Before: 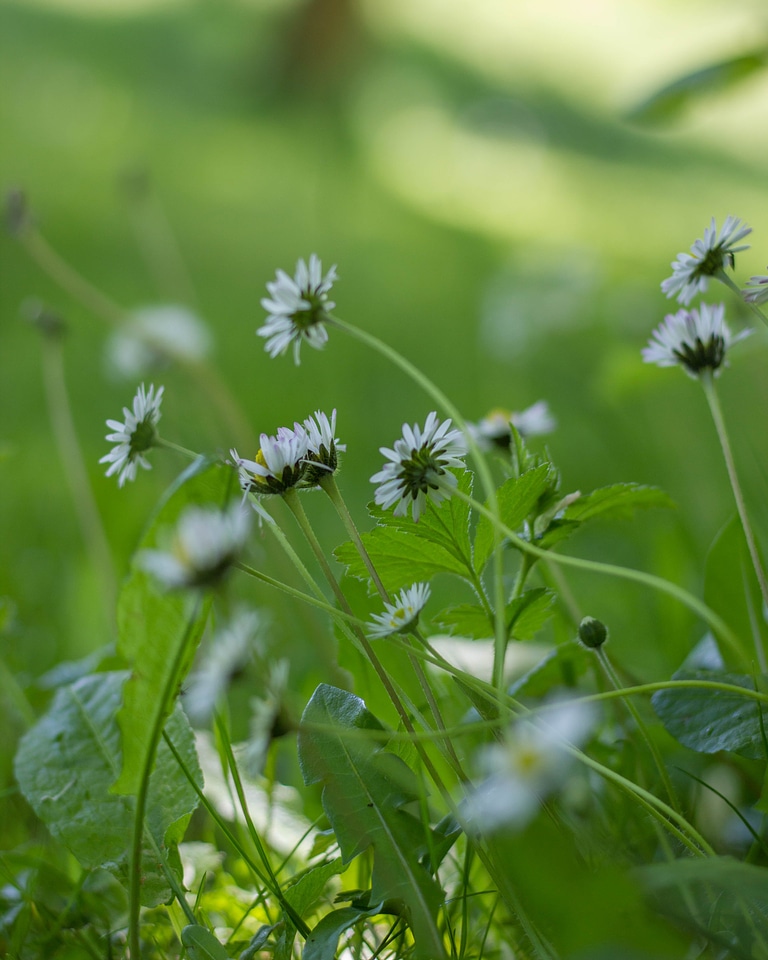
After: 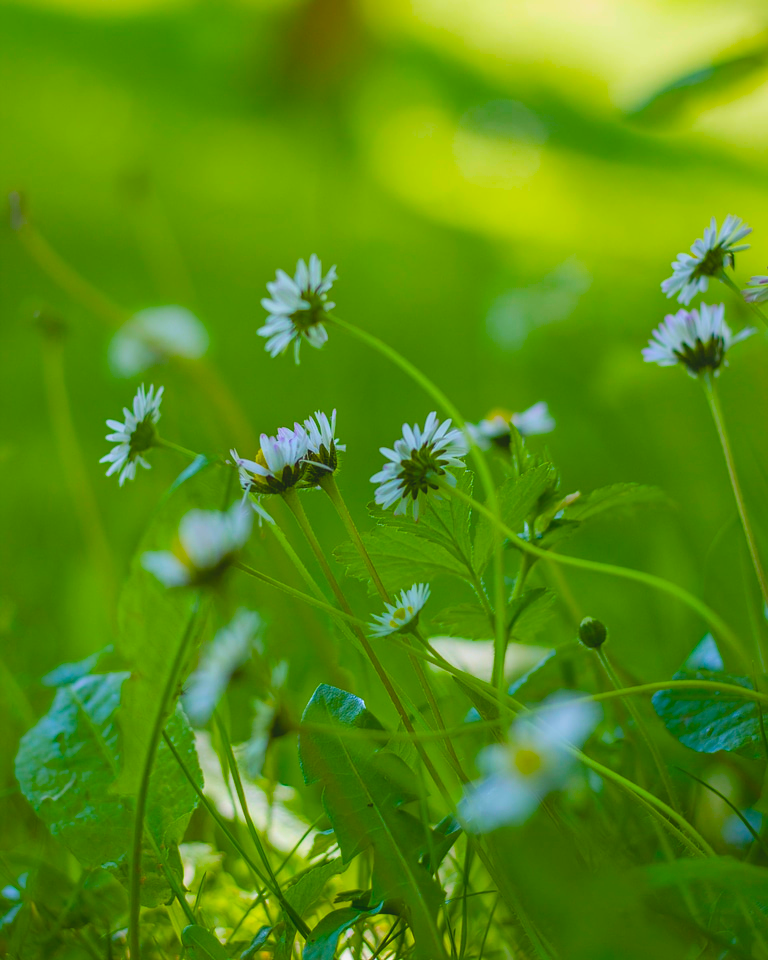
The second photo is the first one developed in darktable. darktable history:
color balance rgb: power › chroma 0.261%, power › hue 61.49°, global offset › luminance 0.478%, perceptual saturation grading › global saturation 37.023%, perceptual saturation grading › shadows 35.44%, global vibrance 50.805%
contrast brightness saturation: contrast -0.092, brightness 0.053, saturation 0.077
